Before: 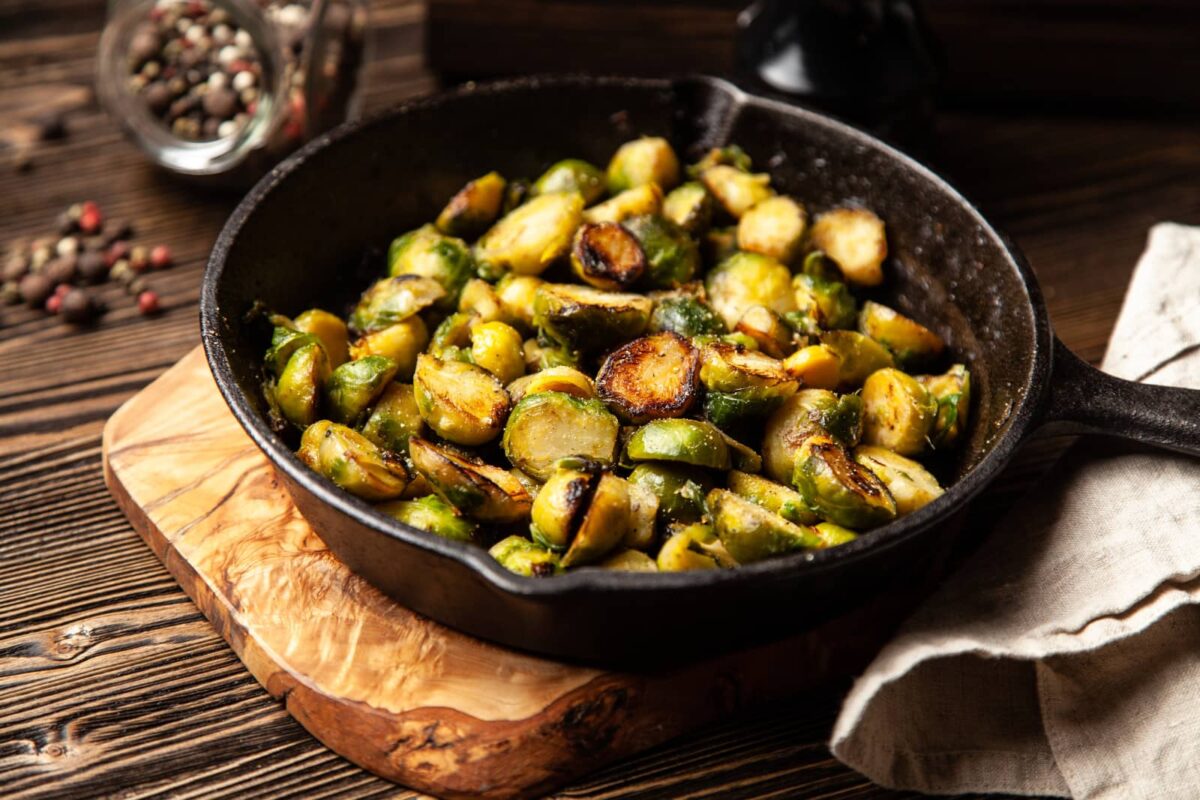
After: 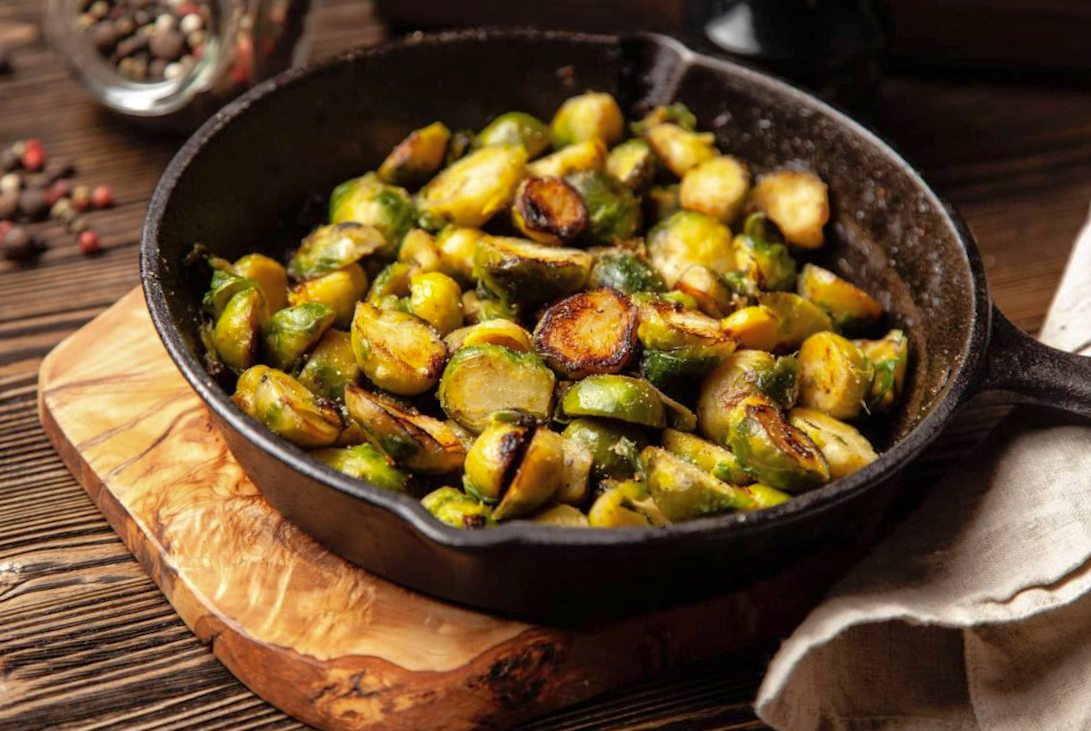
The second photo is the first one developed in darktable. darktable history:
crop and rotate: angle -1.87°, left 3.167%, top 3.622%, right 1.5%, bottom 0.465%
shadows and highlights: on, module defaults
tone equalizer: on, module defaults
